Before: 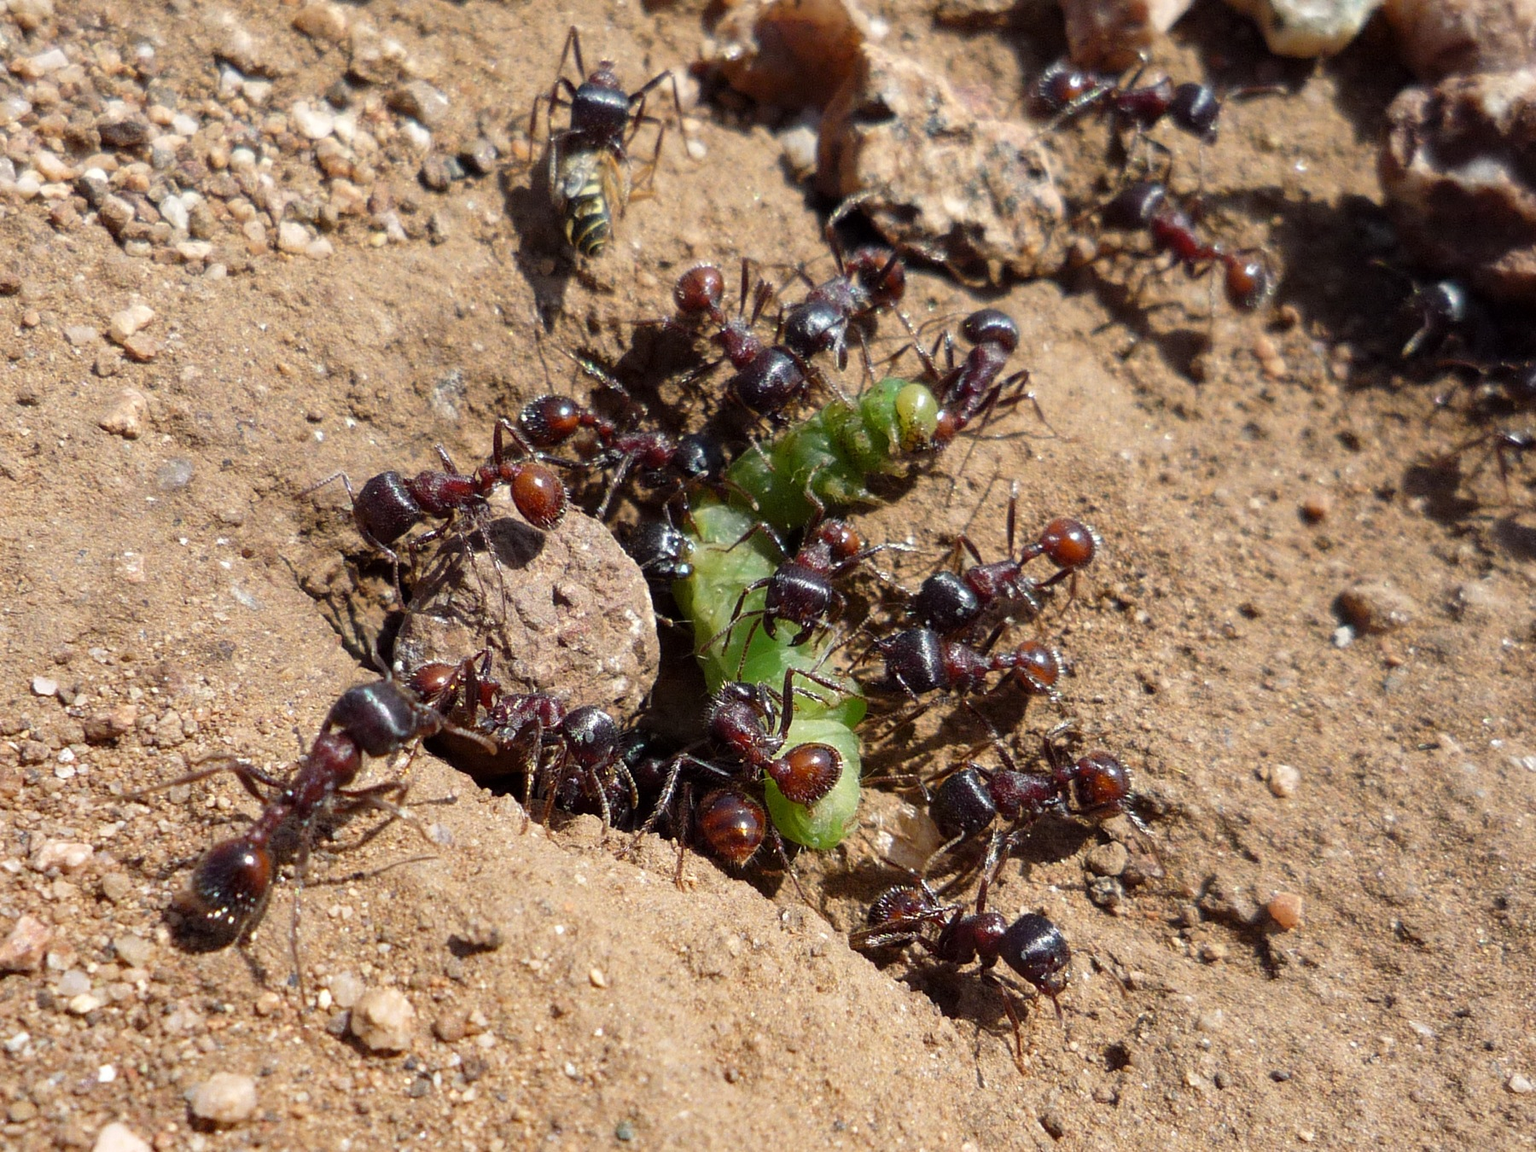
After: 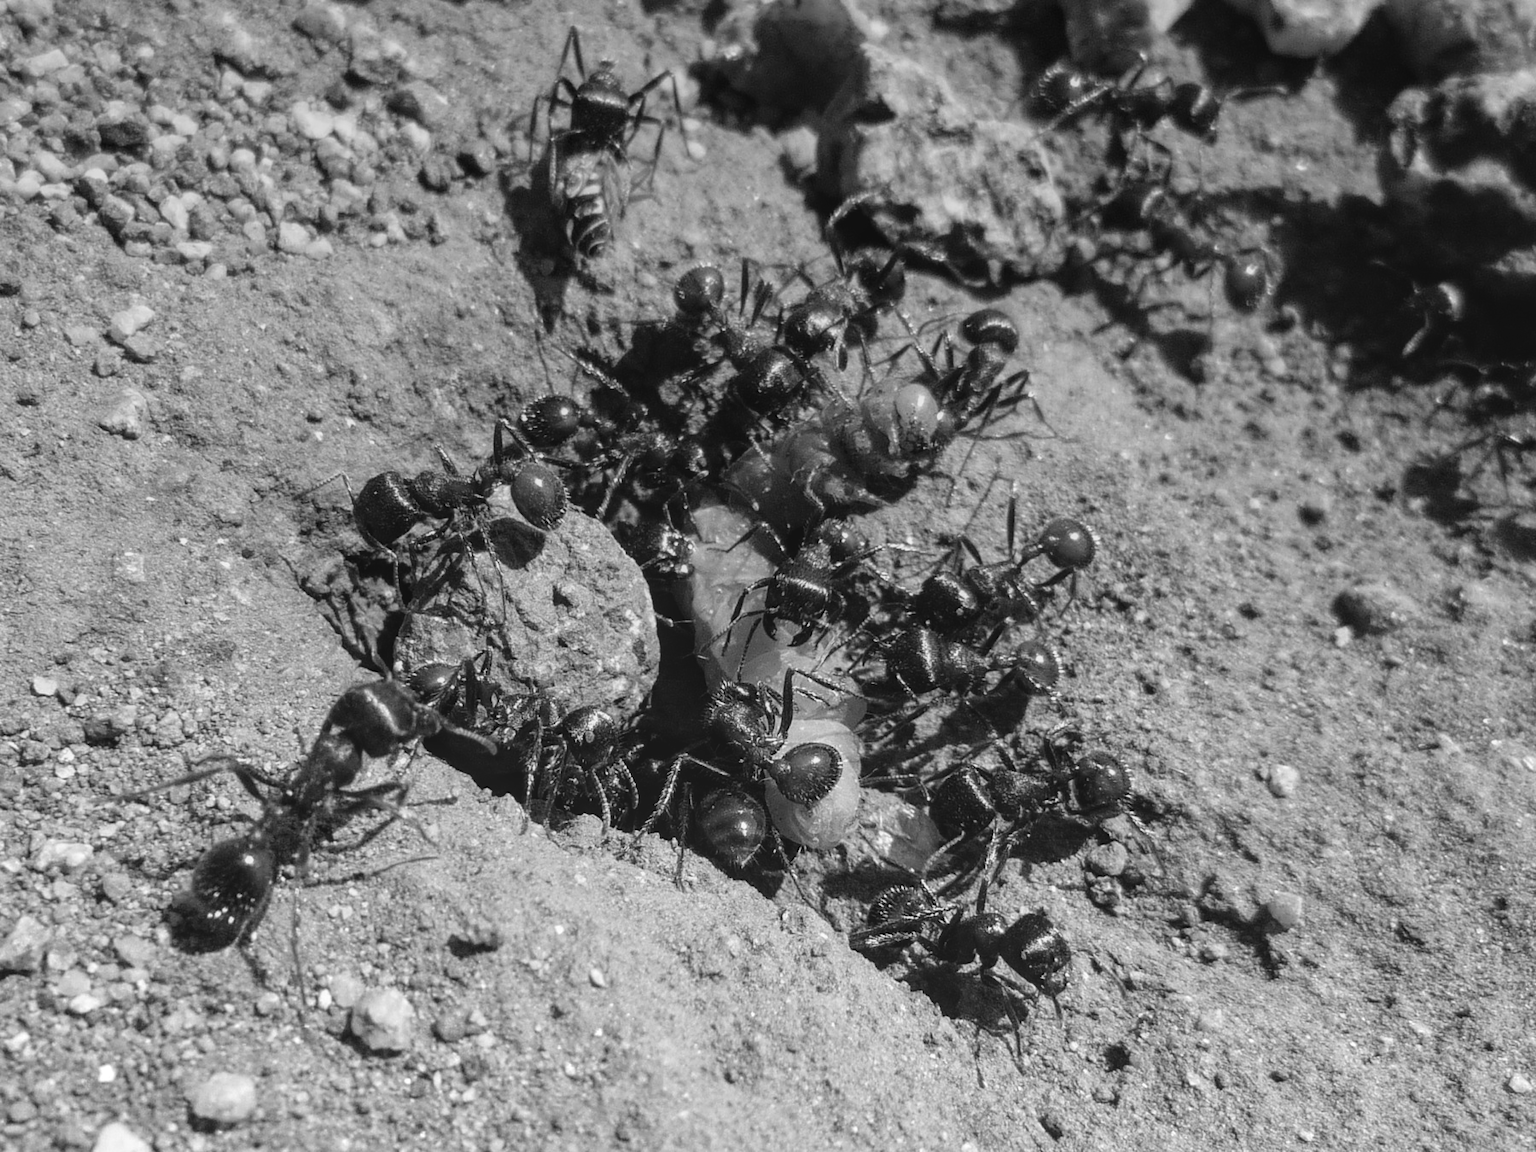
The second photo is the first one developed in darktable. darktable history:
monochrome: on, module defaults
graduated density: on, module defaults
exposure: black level correction -0.023, exposure -0.039 EV, compensate highlight preservation false
local contrast: on, module defaults
filmic rgb: middle gray luminance 18.42%, black relative exposure -11.45 EV, white relative exposure 2.55 EV, threshold 6 EV, target black luminance 0%, hardness 8.41, latitude 99%, contrast 1.084, shadows ↔ highlights balance 0.505%, add noise in highlights 0, preserve chrominance max RGB, color science v3 (2019), use custom middle-gray values true, iterations of high-quality reconstruction 0, contrast in highlights soft, enable highlight reconstruction true
